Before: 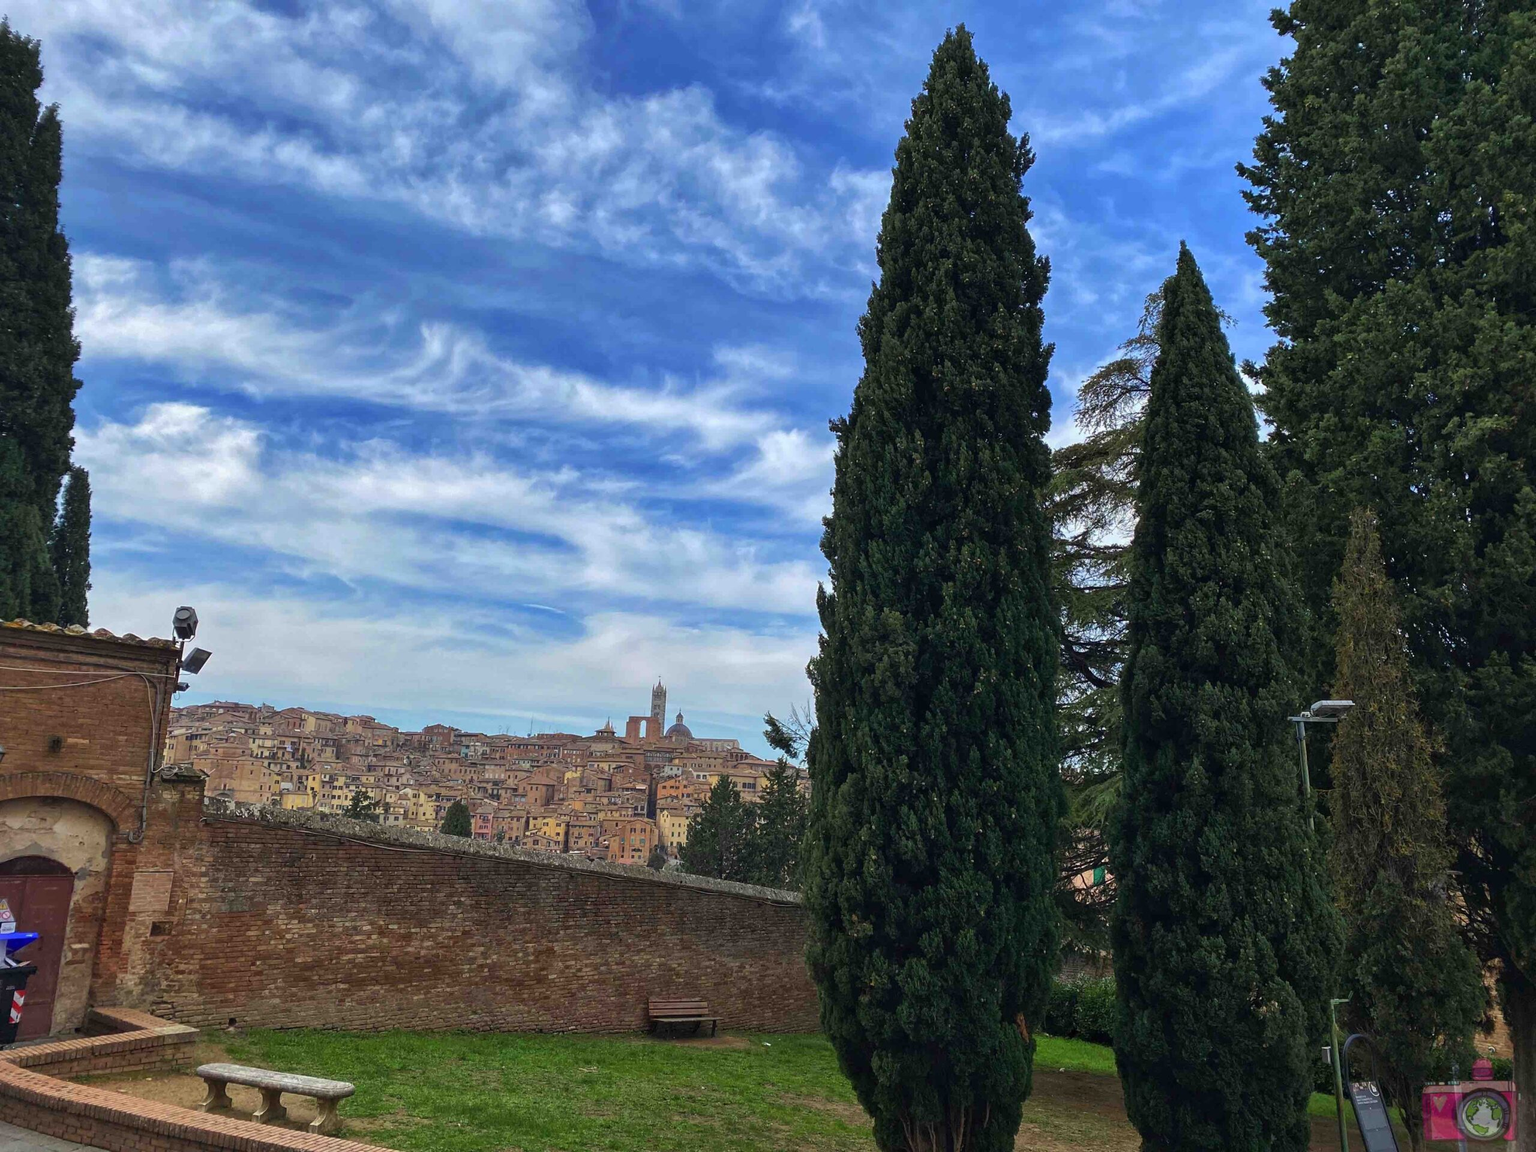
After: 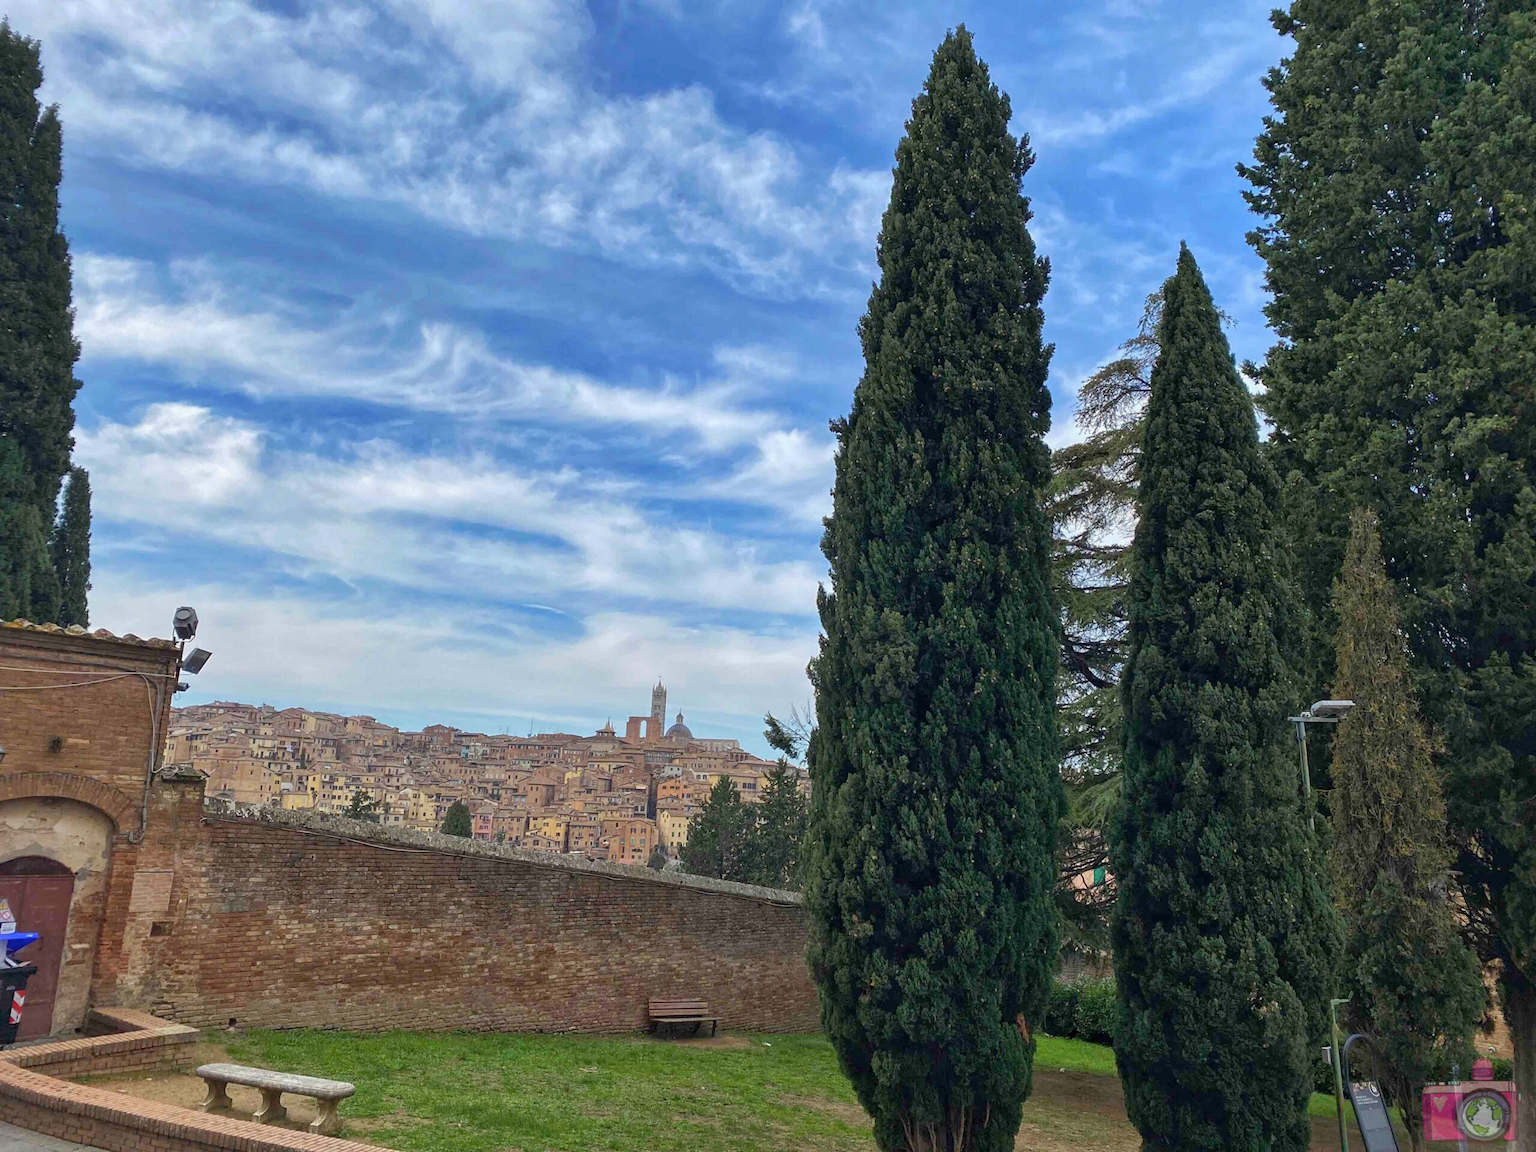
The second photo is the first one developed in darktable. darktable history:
shadows and highlights: shadows 24.78, highlights -25.65
